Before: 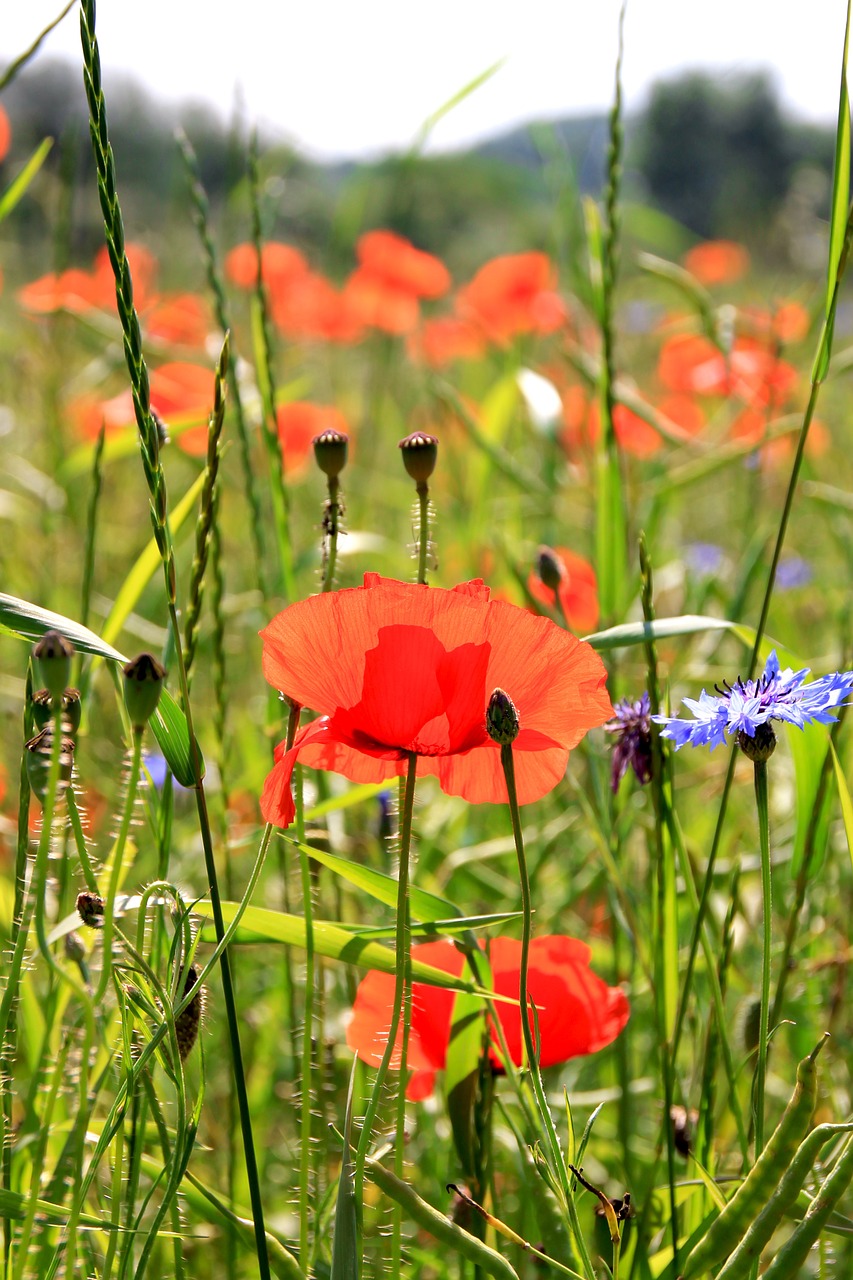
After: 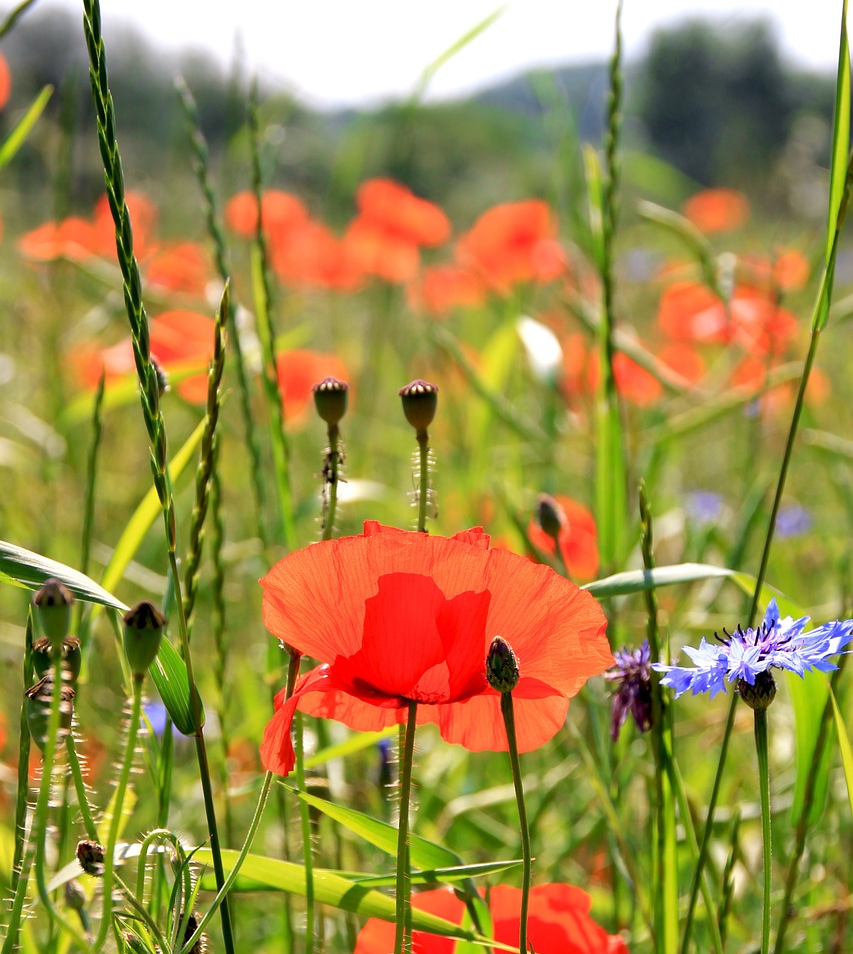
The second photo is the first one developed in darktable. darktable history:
crop: top 4.115%, bottom 21.281%
